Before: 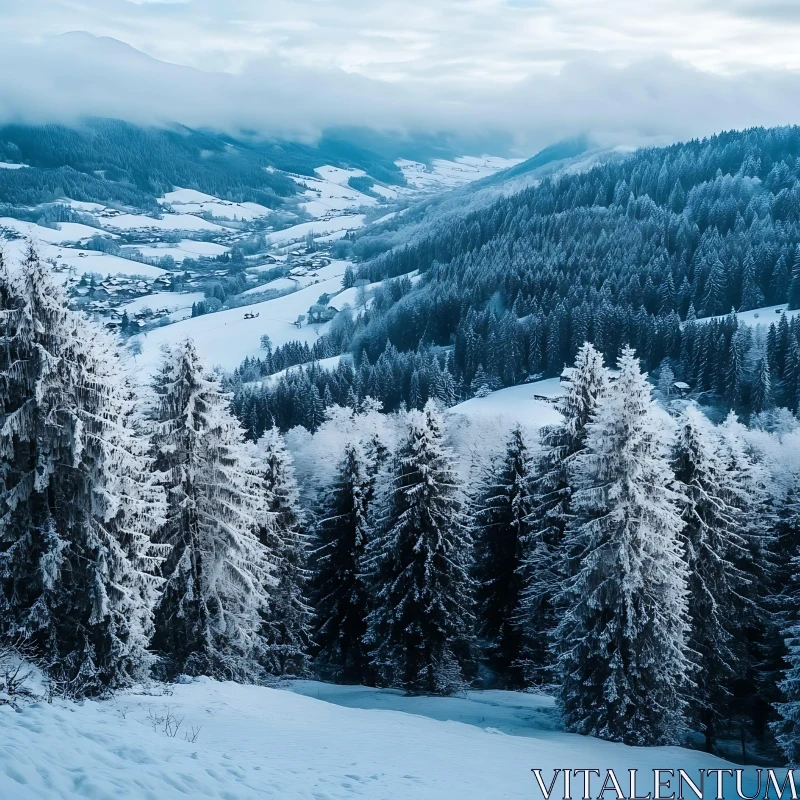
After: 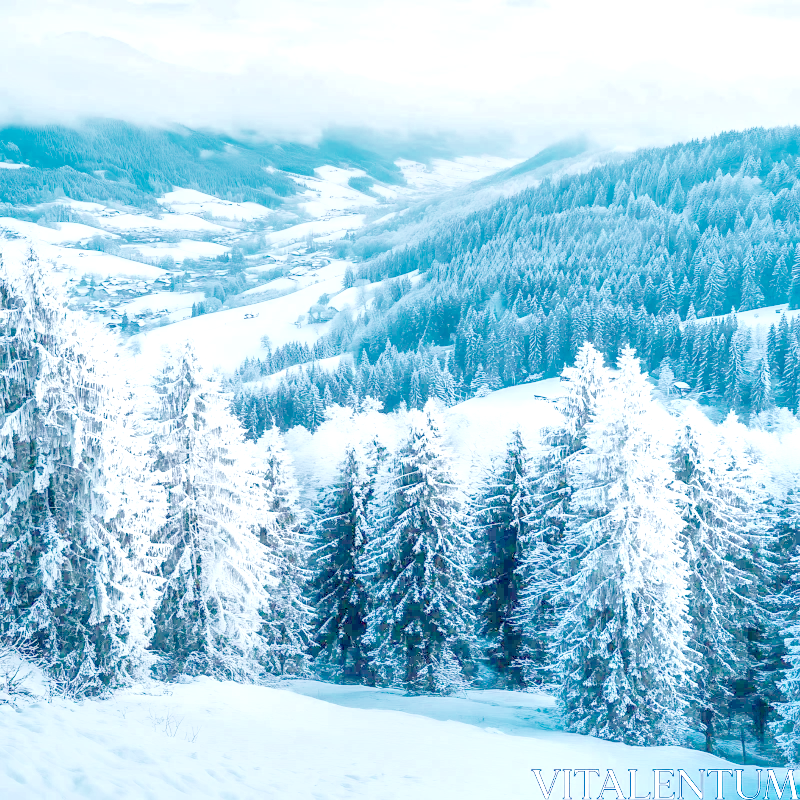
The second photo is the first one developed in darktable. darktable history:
exposure: exposure 0.6 EV, compensate highlight preservation false
color balance: output saturation 120%
local contrast: highlights 20%, detail 197%
filmic rgb: middle gray luminance 3.44%, black relative exposure -5.92 EV, white relative exposure 6.33 EV, threshold 6 EV, dynamic range scaling 22.4%, target black luminance 0%, hardness 2.33, latitude 45.85%, contrast 0.78, highlights saturation mix 100%, shadows ↔ highlights balance 0.033%, add noise in highlights 0, preserve chrominance max RGB, color science v3 (2019), use custom middle-gray values true, iterations of high-quality reconstruction 0, contrast in highlights soft, enable highlight reconstruction true
